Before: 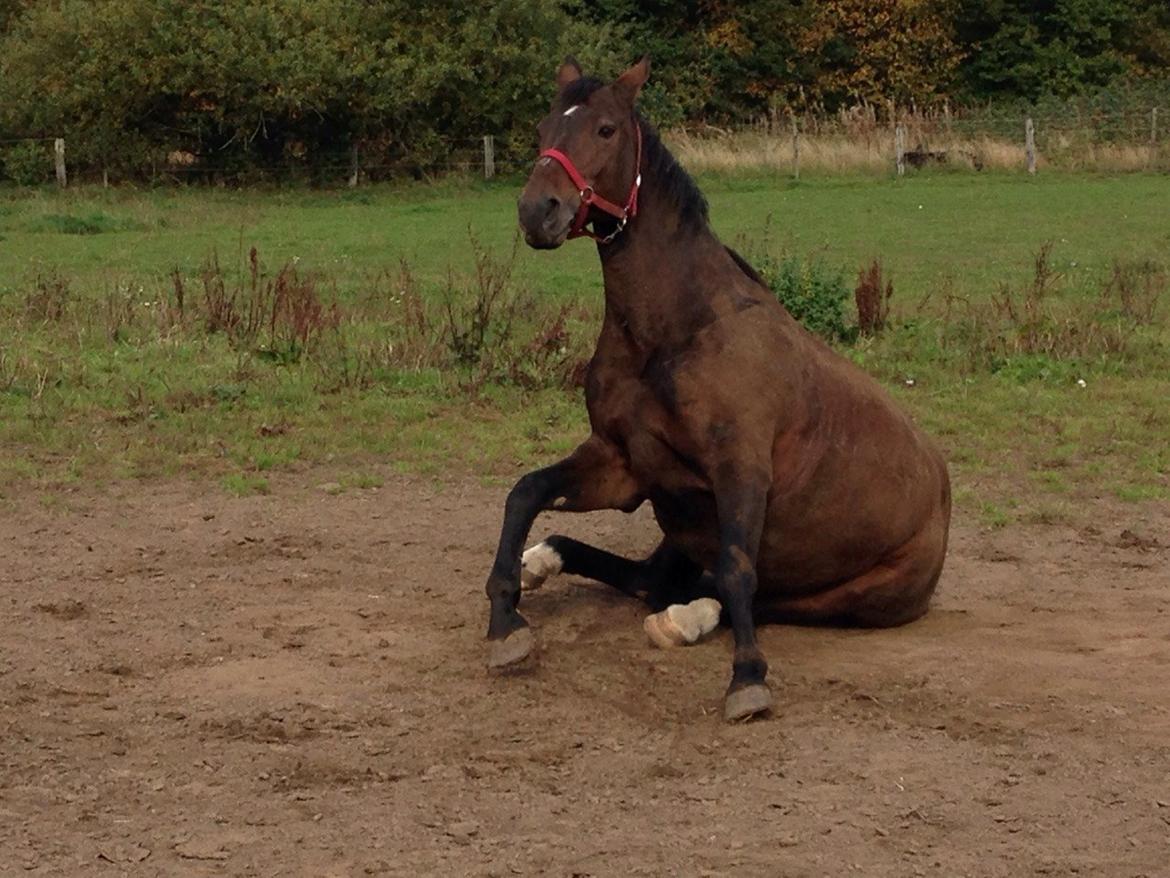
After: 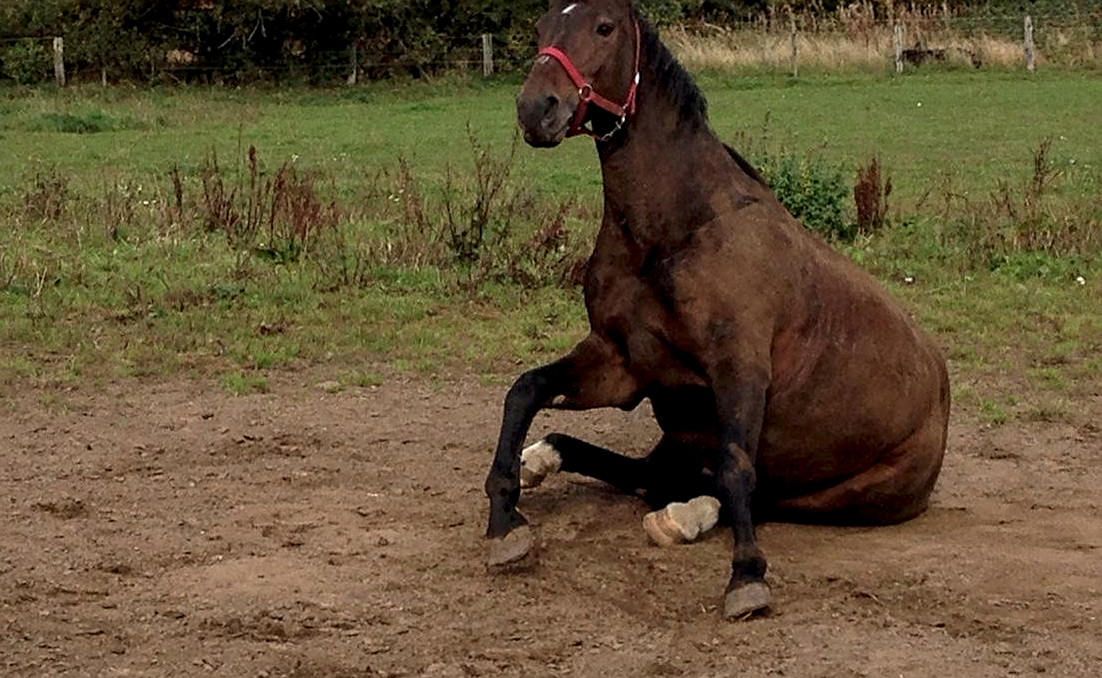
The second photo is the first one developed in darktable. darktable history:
local contrast: highlights 38%, shadows 63%, detail 137%, midtone range 0.508
sharpen: on, module defaults
crop and rotate: angle 0.085°, top 11.555%, right 5.624%, bottom 10.962%
